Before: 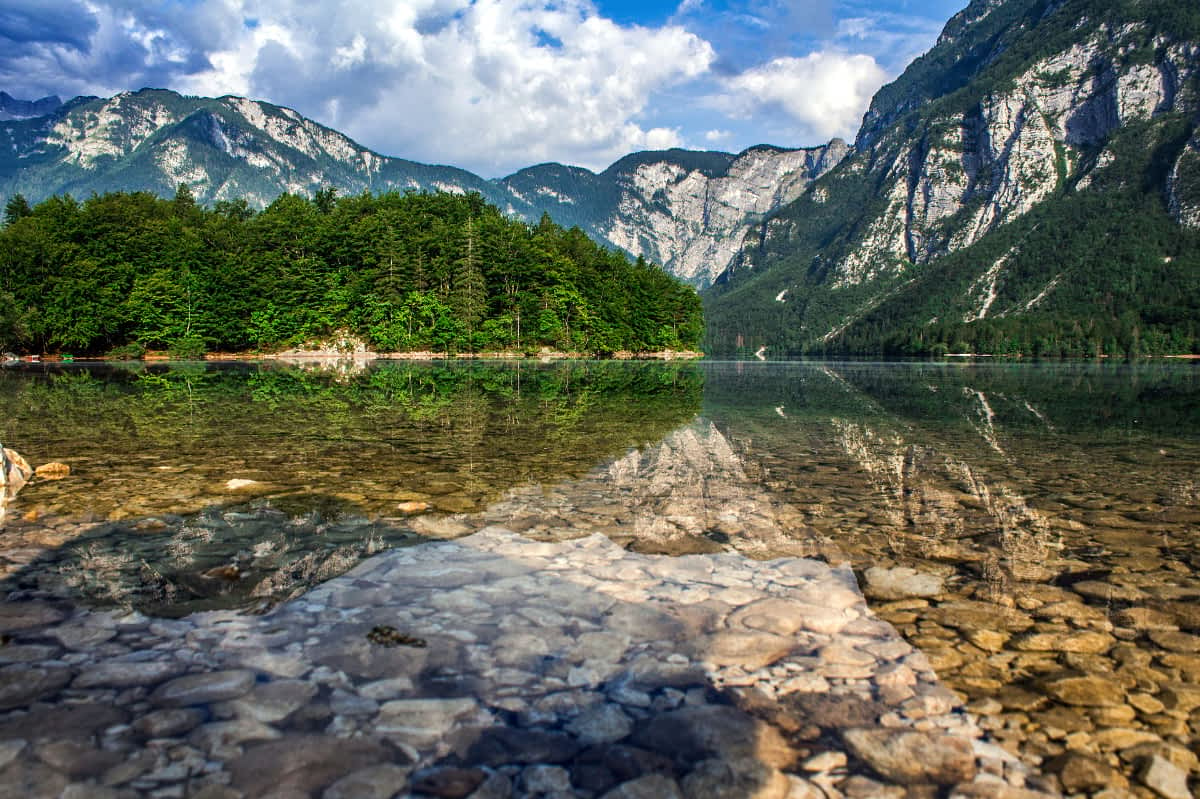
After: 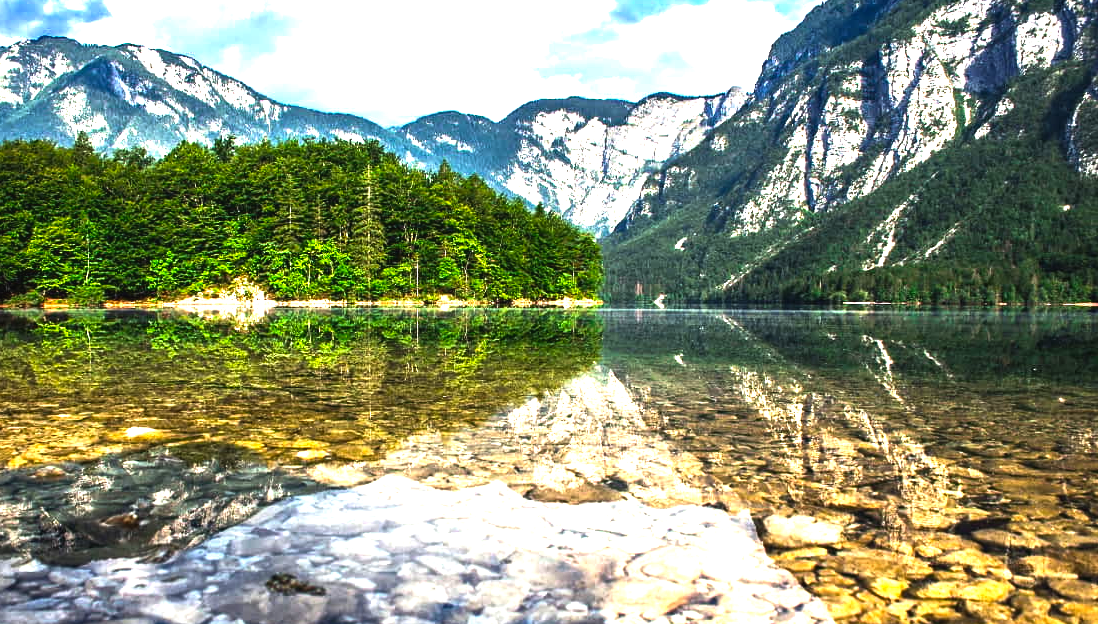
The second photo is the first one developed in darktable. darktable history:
exposure: black level correction 0, exposure 1.107 EV, compensate highlight preservation false
crop: left 8.474%, top 6.544%, bottom 15.254%
color balance rgb: global offset › luminance 0.466%, global offset › hue 57.57°, perceptual saturation grading › global saturation 19.461%, perceptual brilliance grading › highlights 14.521%, perceptual brilliance grading › mid-tones -6.277%, perceptual brilliance grading › shadows -26.613%
levels: levels [0, 0.492, 0.984]
